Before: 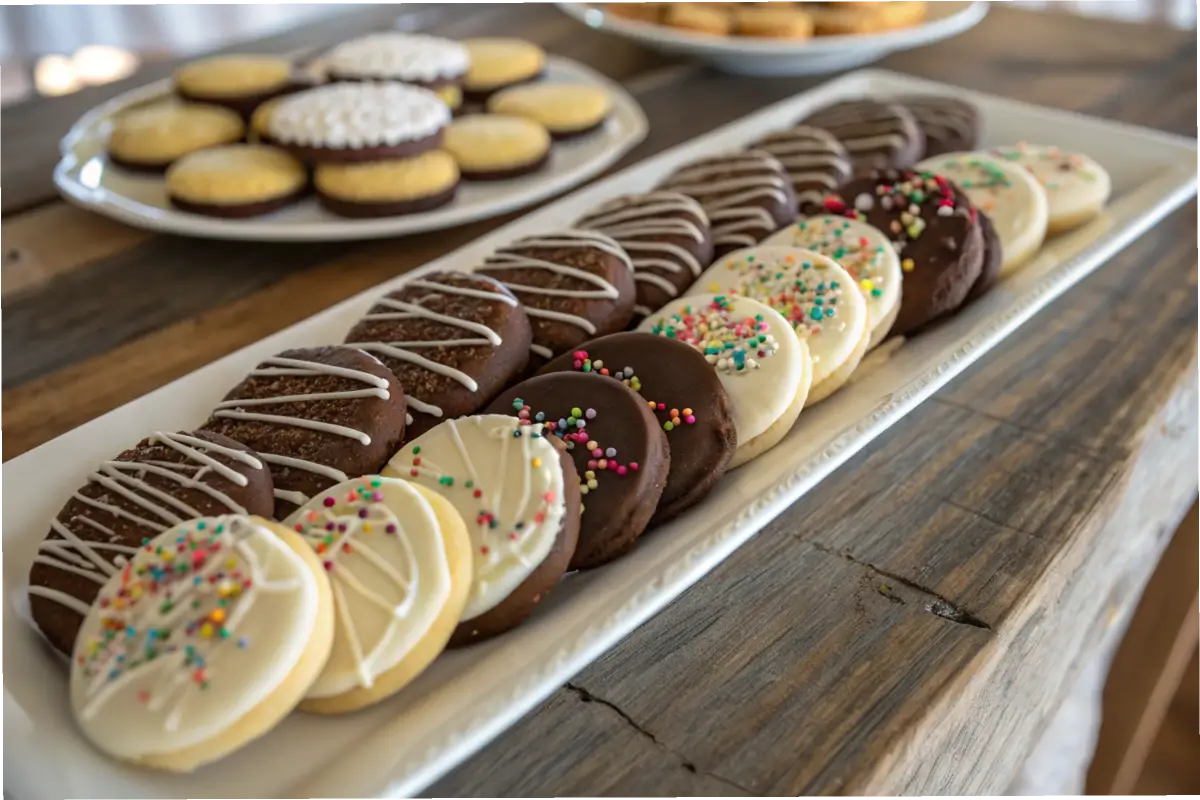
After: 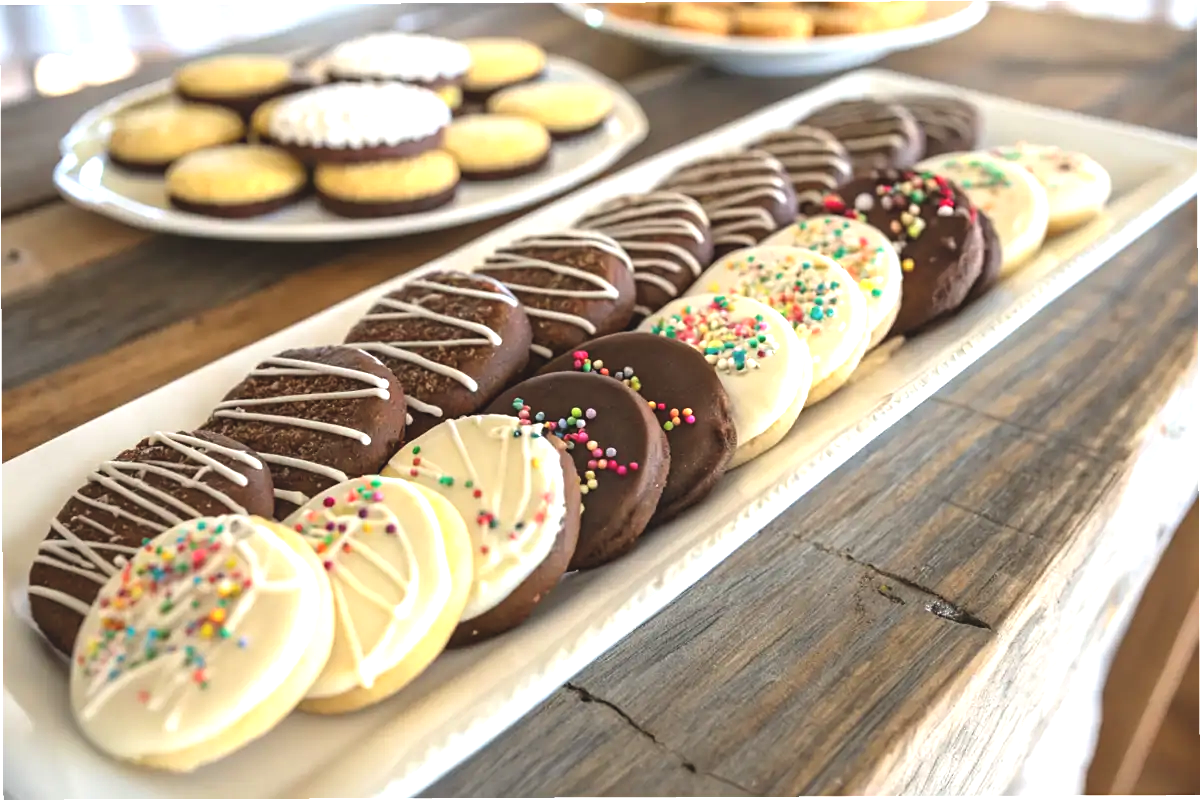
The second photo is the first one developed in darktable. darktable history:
sharpen: amount 0.2
exposure: black level correction -0.005, exposure 1.002 EV, compensate highlight preservation false
